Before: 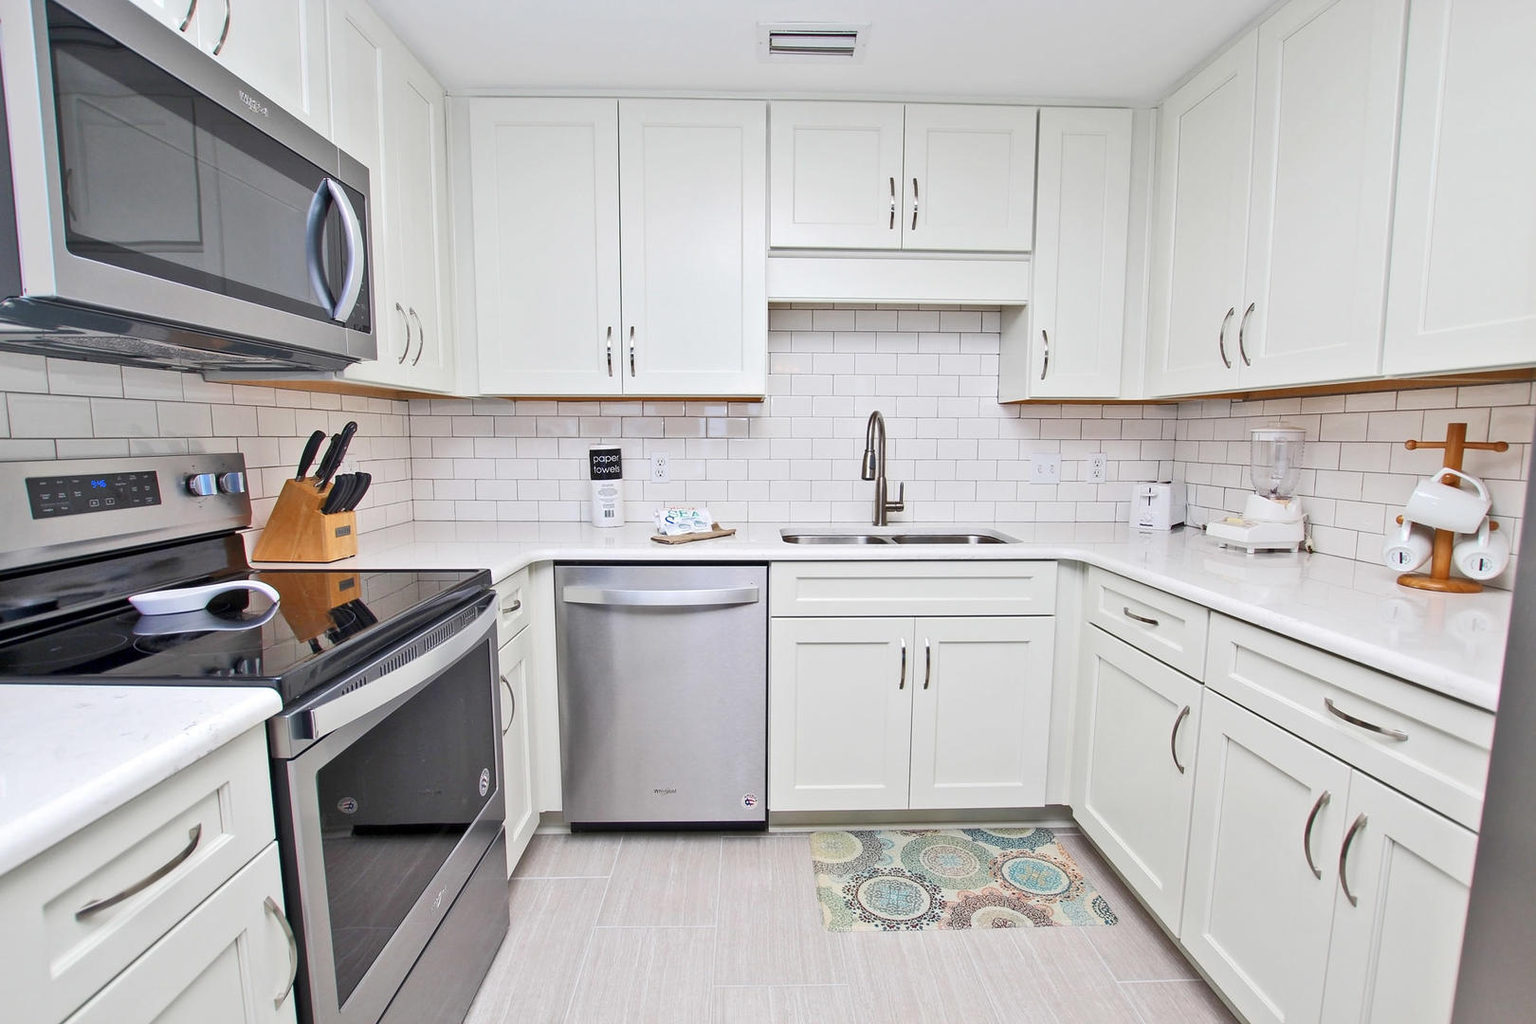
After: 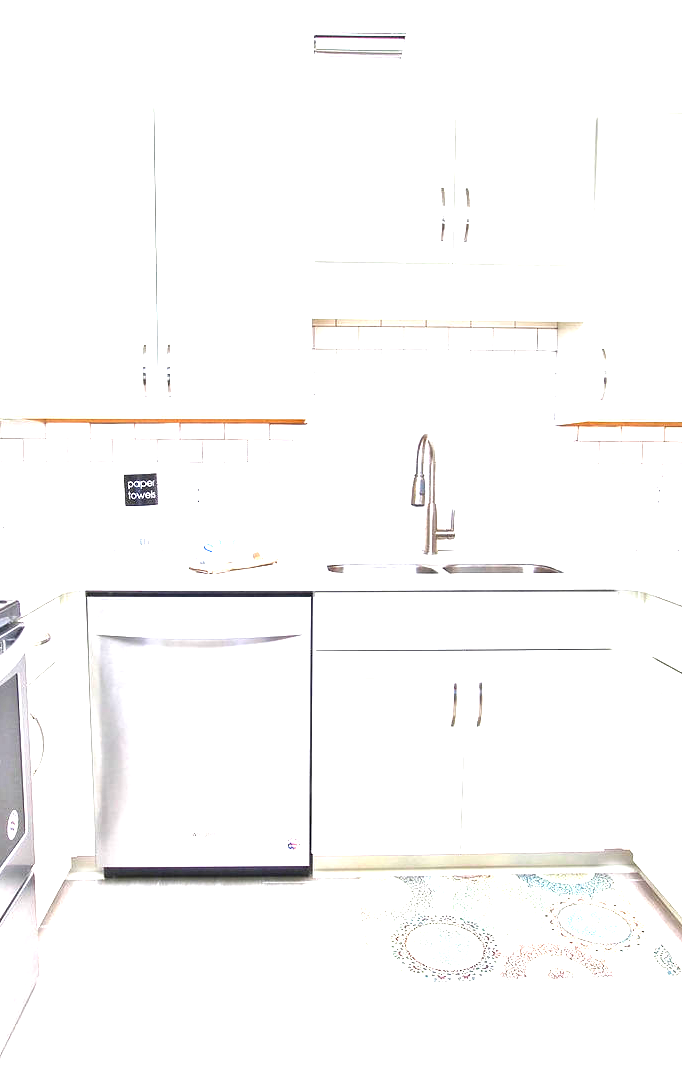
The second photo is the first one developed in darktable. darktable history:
crop: left 30.77%, right 27.087%
exposure: exposure 2.25 EV, compensate exposure bias true, compensate highlight preservation false
tone equalizer: -8 EV -0.552 EV, edges refinement/feathering 500, mask exposure compensation -1.57 EV, preserve details no
